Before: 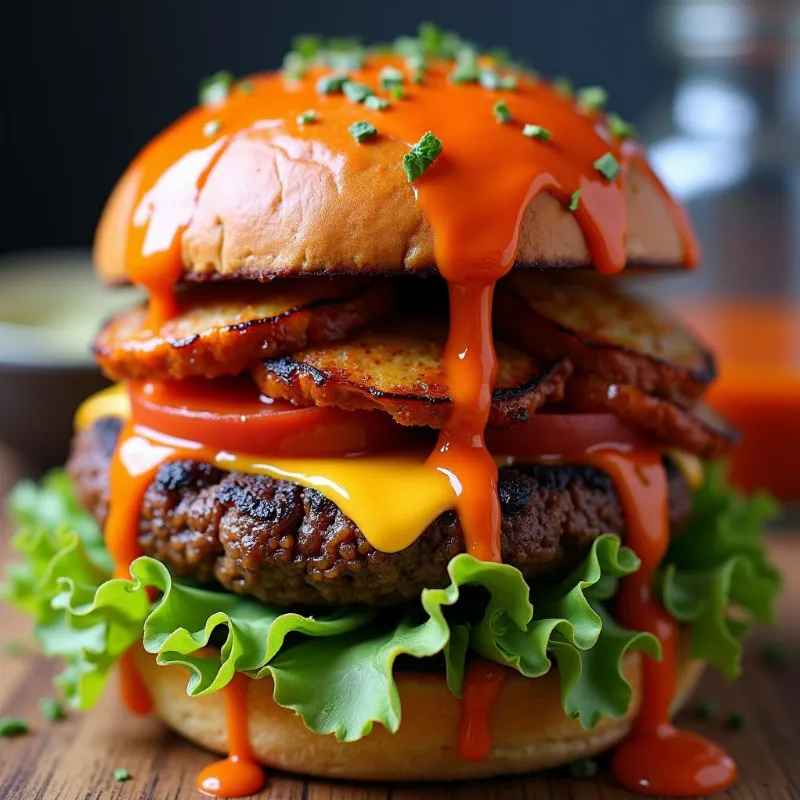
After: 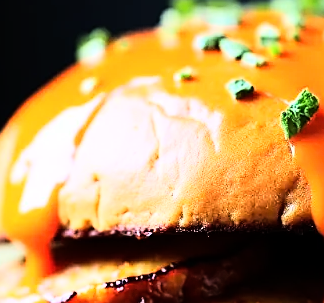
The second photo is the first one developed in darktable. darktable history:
crop: left 15.452%, top 5.459%, right 43.956%, bottom 56.62%
sharpen: on, module defaults
color correction: saturation 0.98
rgb curve: curves: ch0 [(0, 0) (0.21, 0.15) (0.24, 0.21) (0.5, 0.75) (0.75, 0.96) (0.89, 0.99) (1, 1)]; ch1 [(0, 0.02) (0.21, 0.13) (0.25, 0.2) (0.5, 0.67) (0.75, 0.9) (0.89, 0.97) (1, 1)]; ch2 [(0, 0.02) (0.21, 0.13) (0.25, 0.2) (0.5, 0.67) (0.75, 0.9) (0.89, 0.97) (1, 1)], compensate middle gray true
